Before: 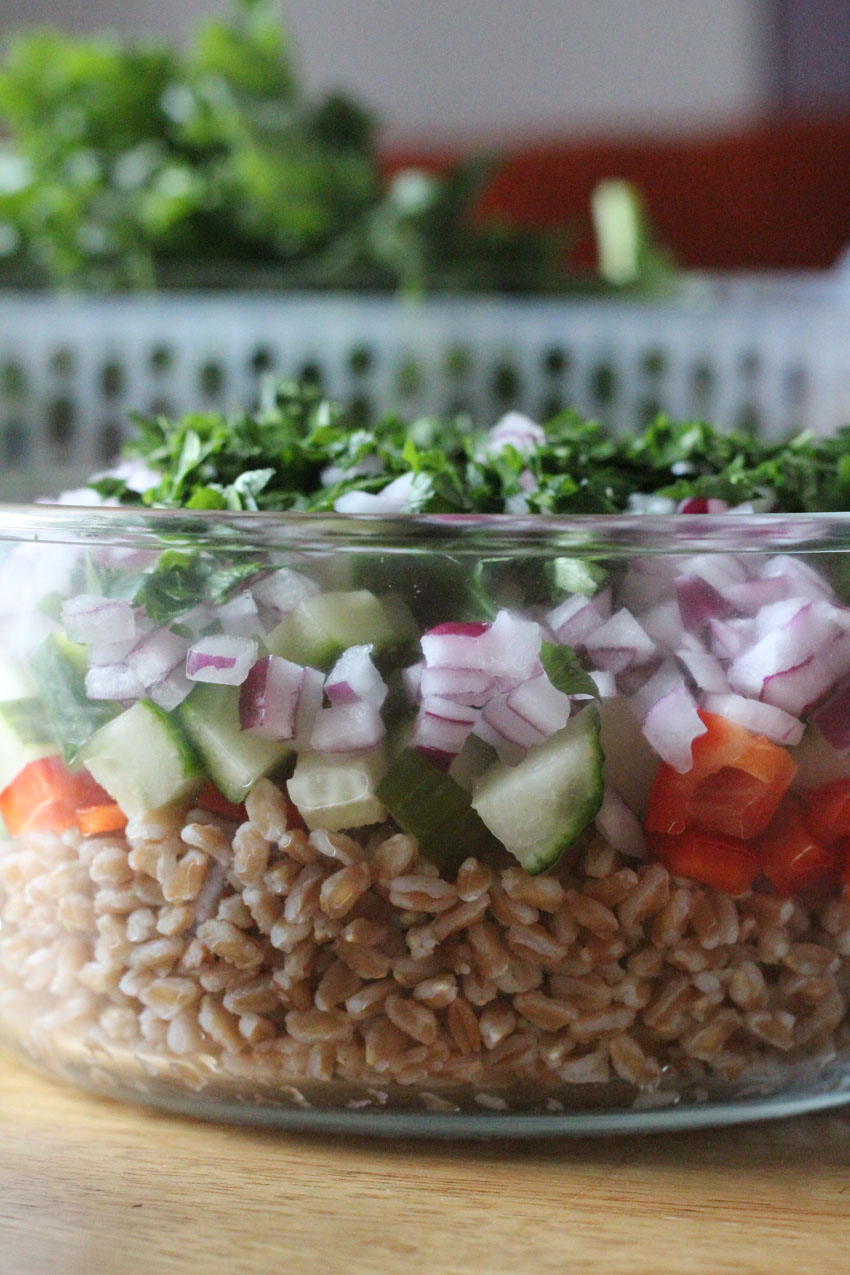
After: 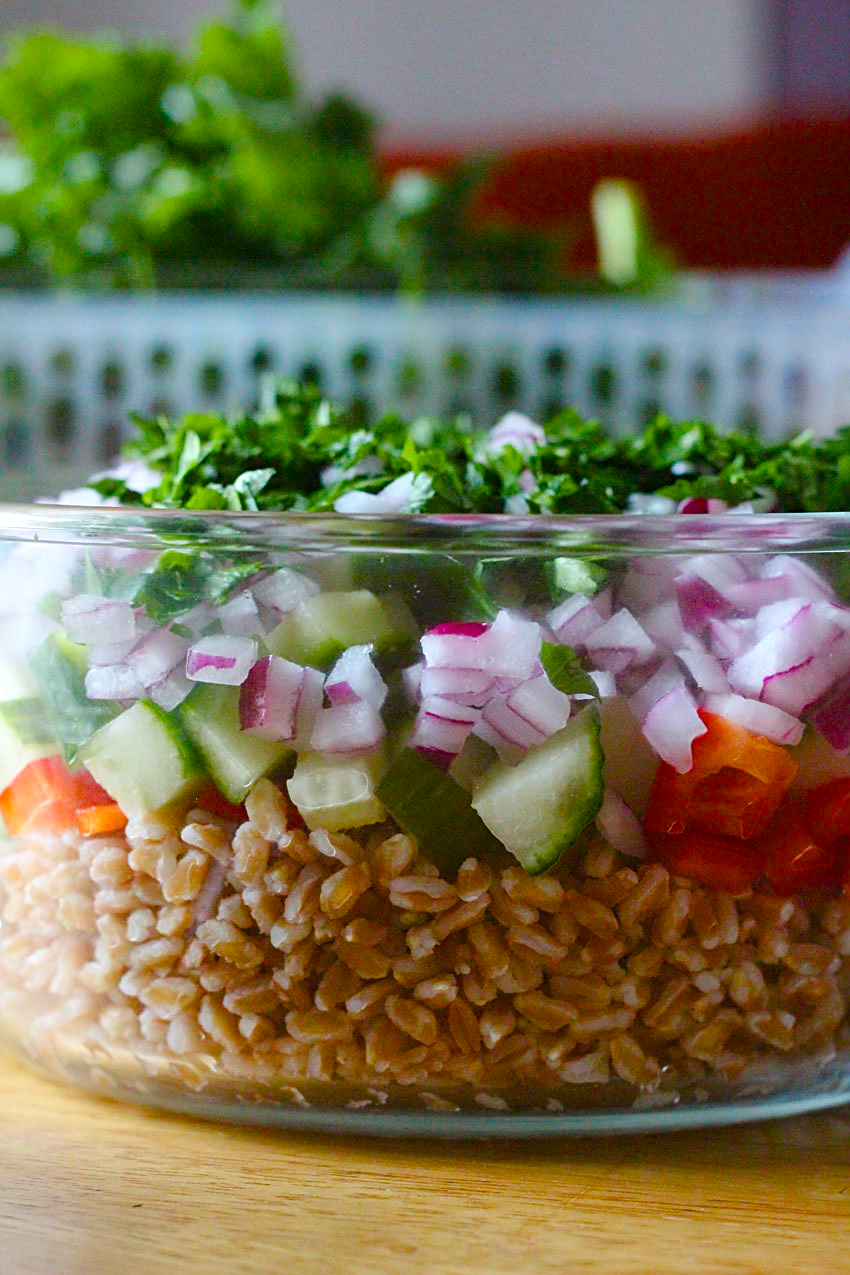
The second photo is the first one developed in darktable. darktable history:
color balance rgb: power › hue 329.08°, linear chroma grading › global chroma 14.443%, perceptual saturation grading › global saturation 0.478%, perceptual saturation grading › mid-tones 6.317%, perceptual saturation grading › shadows 71.609%, global vibrance 32.455%
sharpen: on, module defaults
